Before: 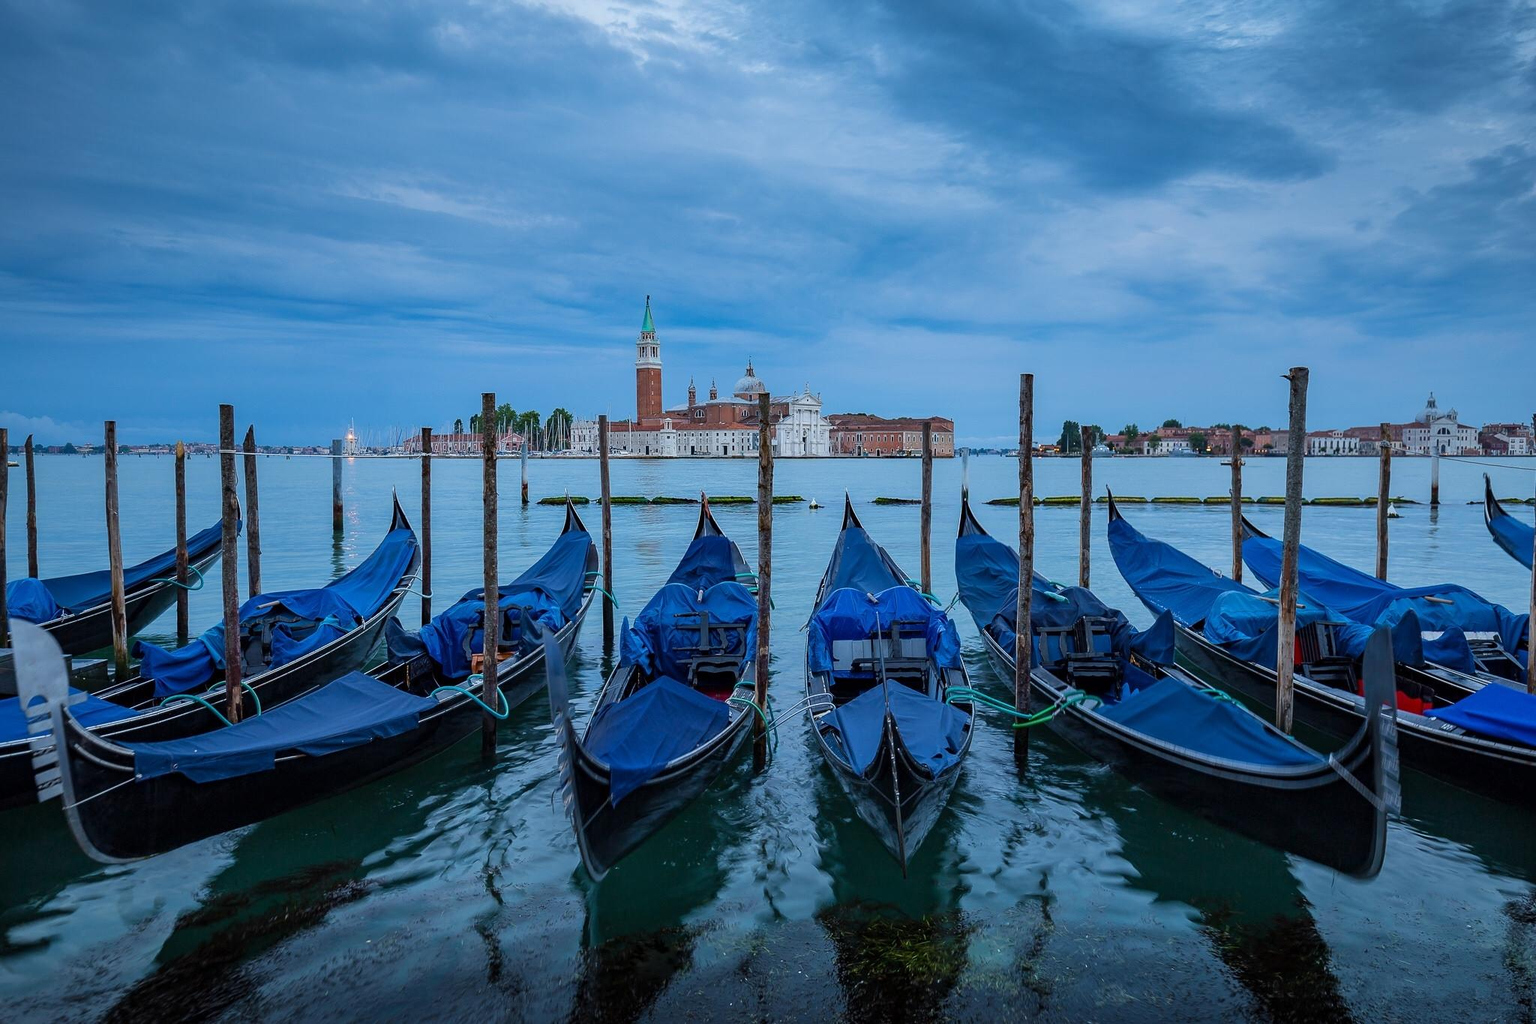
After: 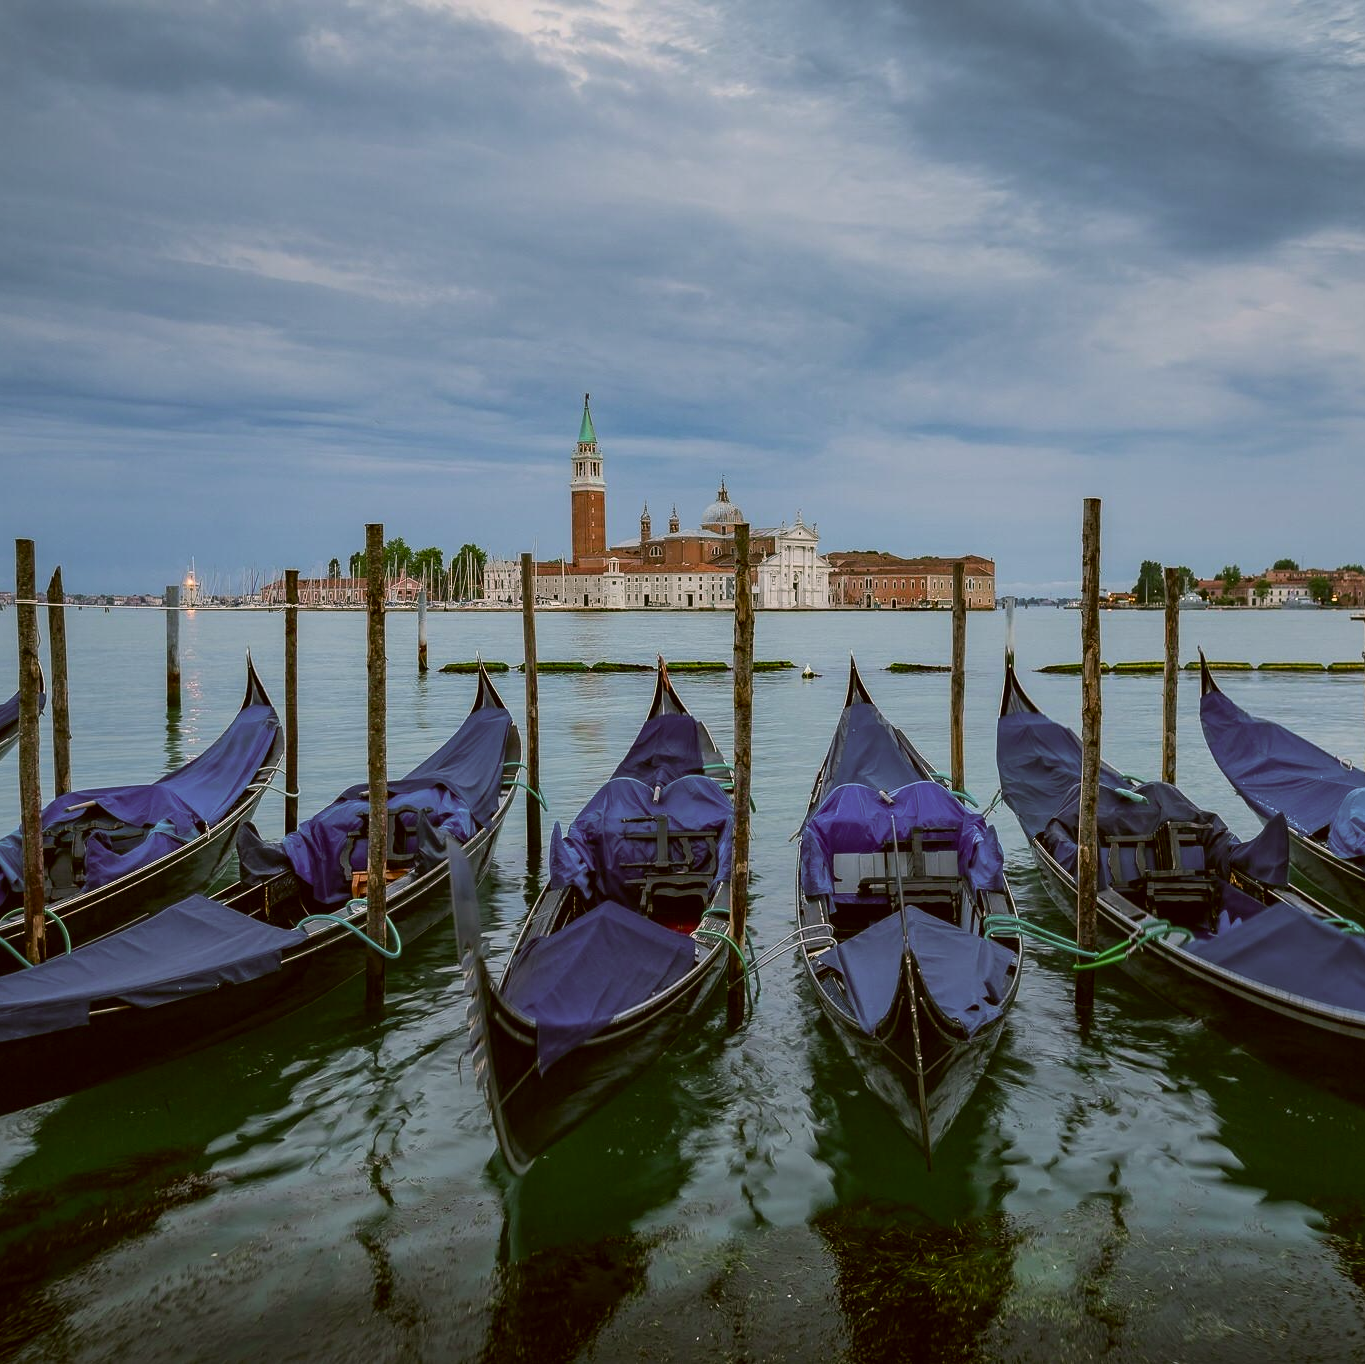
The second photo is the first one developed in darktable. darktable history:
crop and rotate: left 13.537%, right 19.796%
color correction: highlights a* 8.98, highlights b* 15.09, shadows a* -0.49, shadows b* 26.52
